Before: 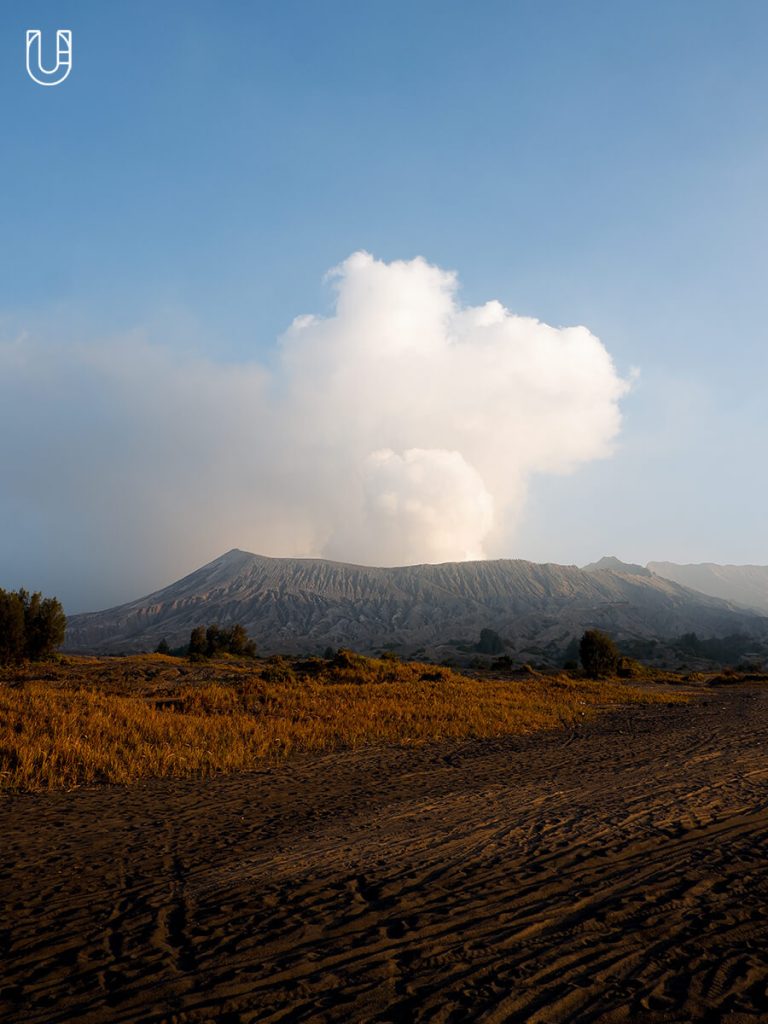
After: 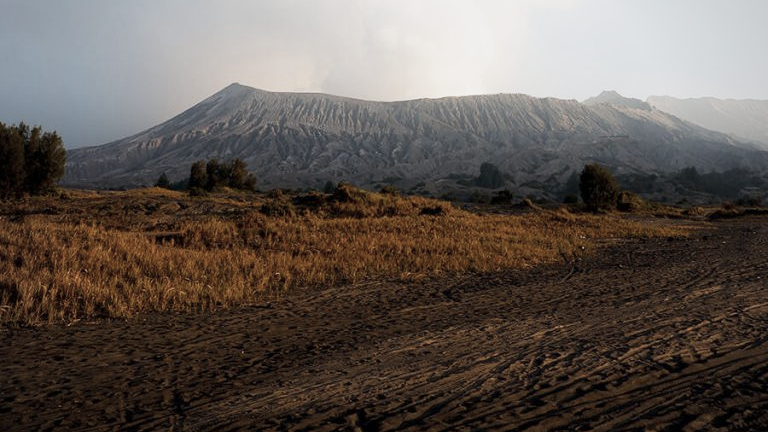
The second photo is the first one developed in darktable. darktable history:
crop: top 45.551%, bottom 12.262%
contrast brightness saturation: contrast 0.1, saturation -0.36
base curve: curves: ch0 [(0, 0) (0.088, 0.125) (0.176, 0.251) (0.354, 0.501) (0.613, 0.749) (1, 0.877)], preserve colors none
vignetting: fall-off radius 81.94%
